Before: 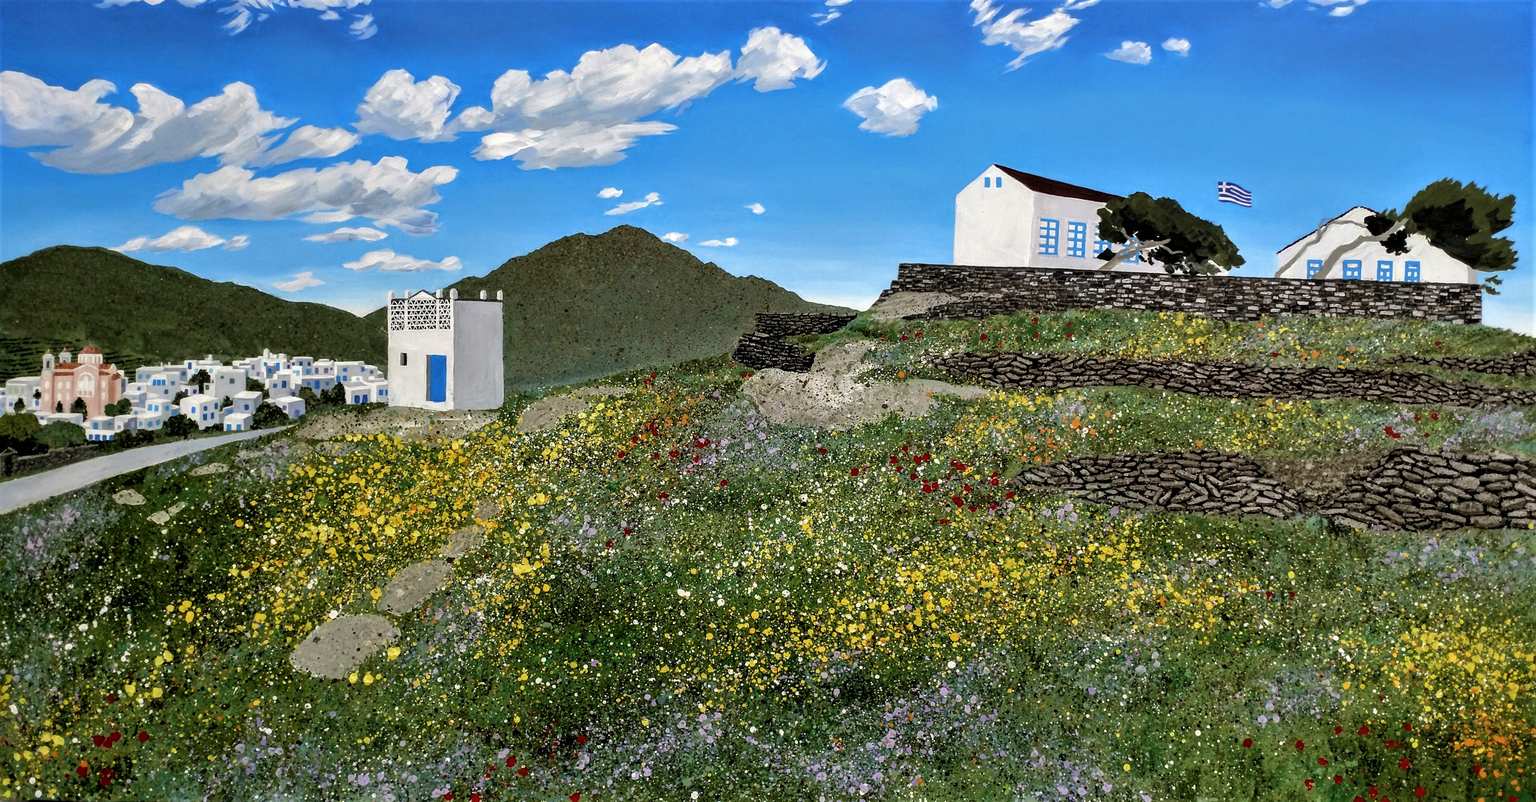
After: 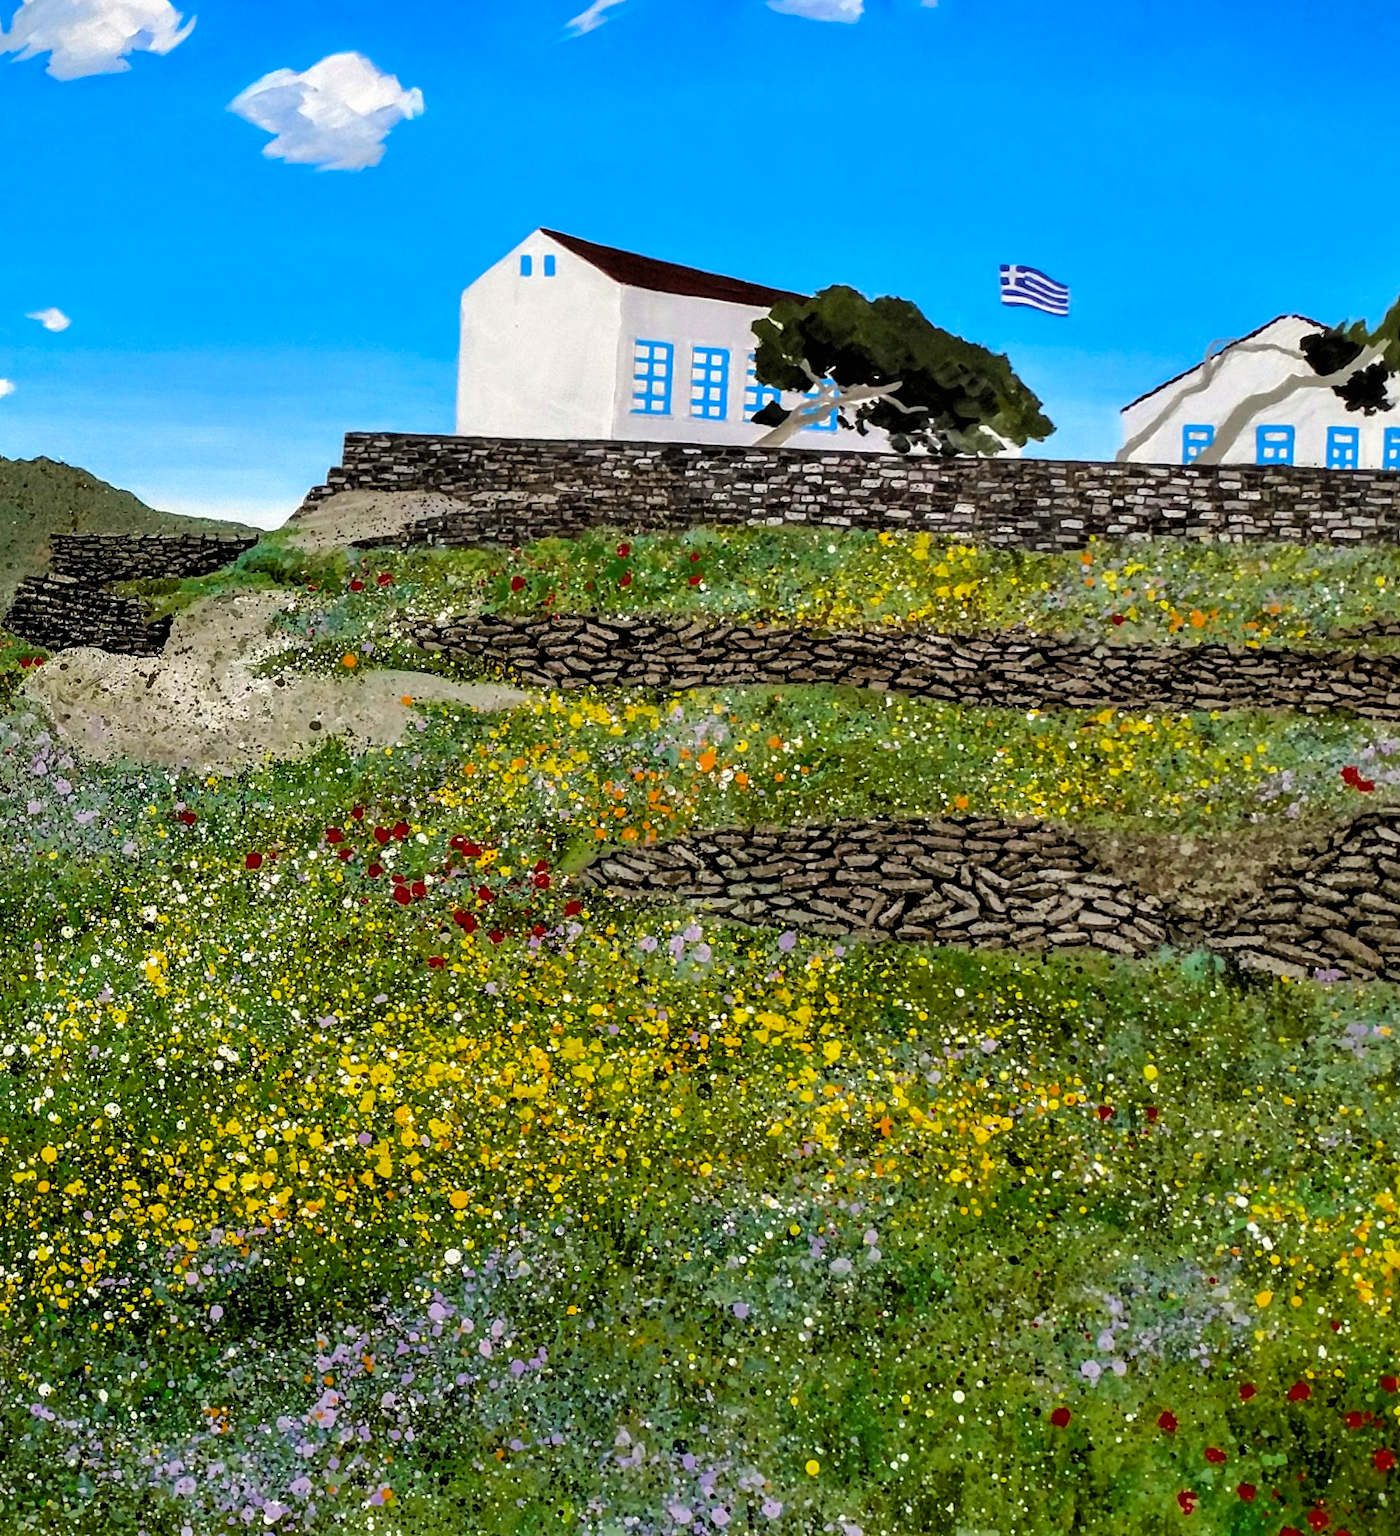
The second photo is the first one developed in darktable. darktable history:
color balance rgb: perceptual saturation grading › global saturation 25%, perceptual brilliance grading › mid-tones 10%, perceptual brilliance grading › shadows 15%, global vibrance 20%
crop: left 47.628%, top 6.643%, right 7.874%
